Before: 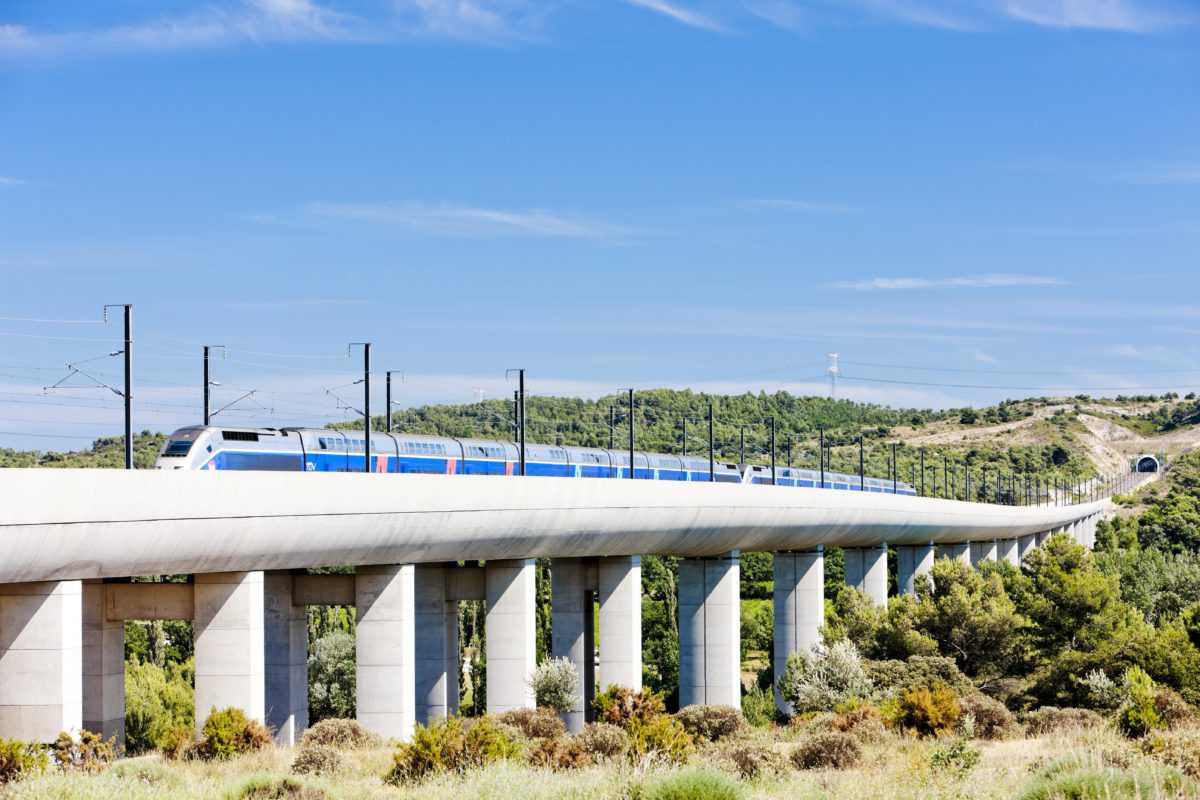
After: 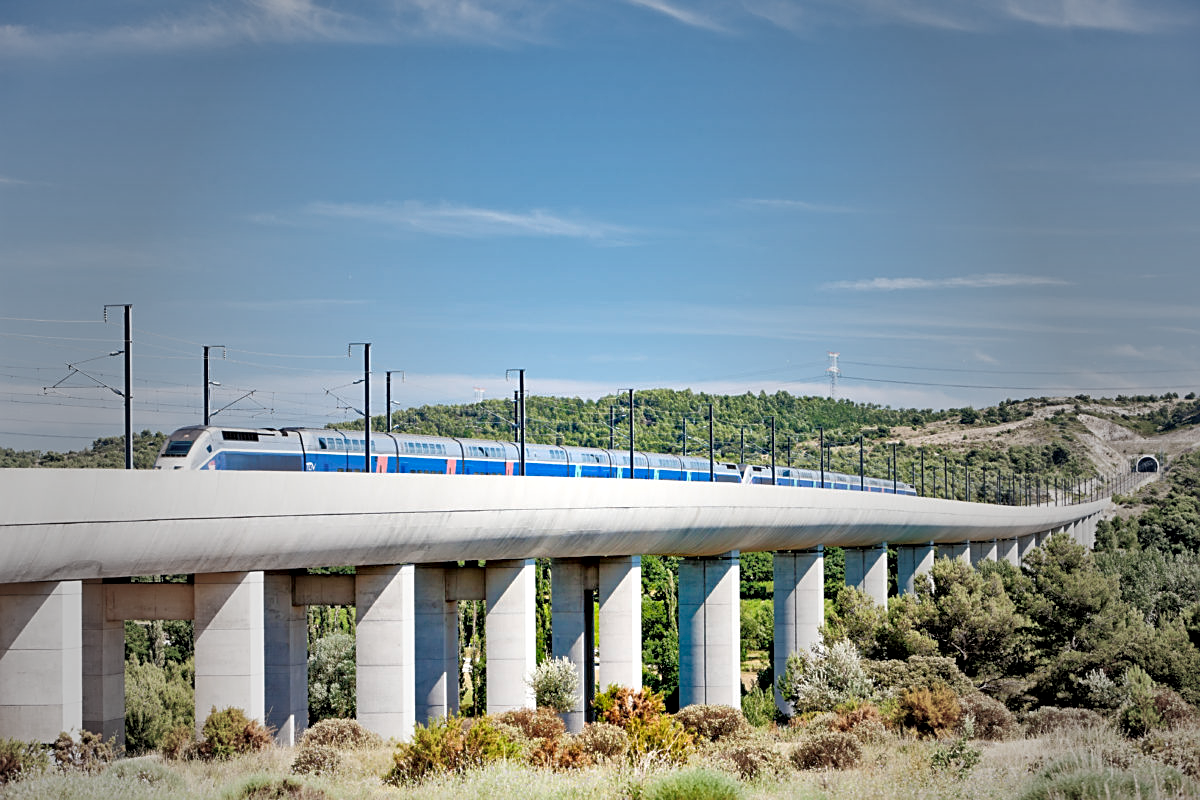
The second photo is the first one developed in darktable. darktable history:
local contrast: mode bilateral grid, contrast 20, coarseness 50, detail 141%, midtone range 0.2
tone equalizer: -7 EV 0.149 EV, -6 EV 0.604 EV, -5 EV 1.14 EV, -4 EV 1.3 EV, -3 EV 1.17 EV, -2 EV 0.6 EV, -1 EV 0.16 EV
sharpen: on, module defaults
vignetting: fall-off start 16.49%, fall-off radius 100.17%, center (-0.027, 0.402), width/height ratio 0.72
